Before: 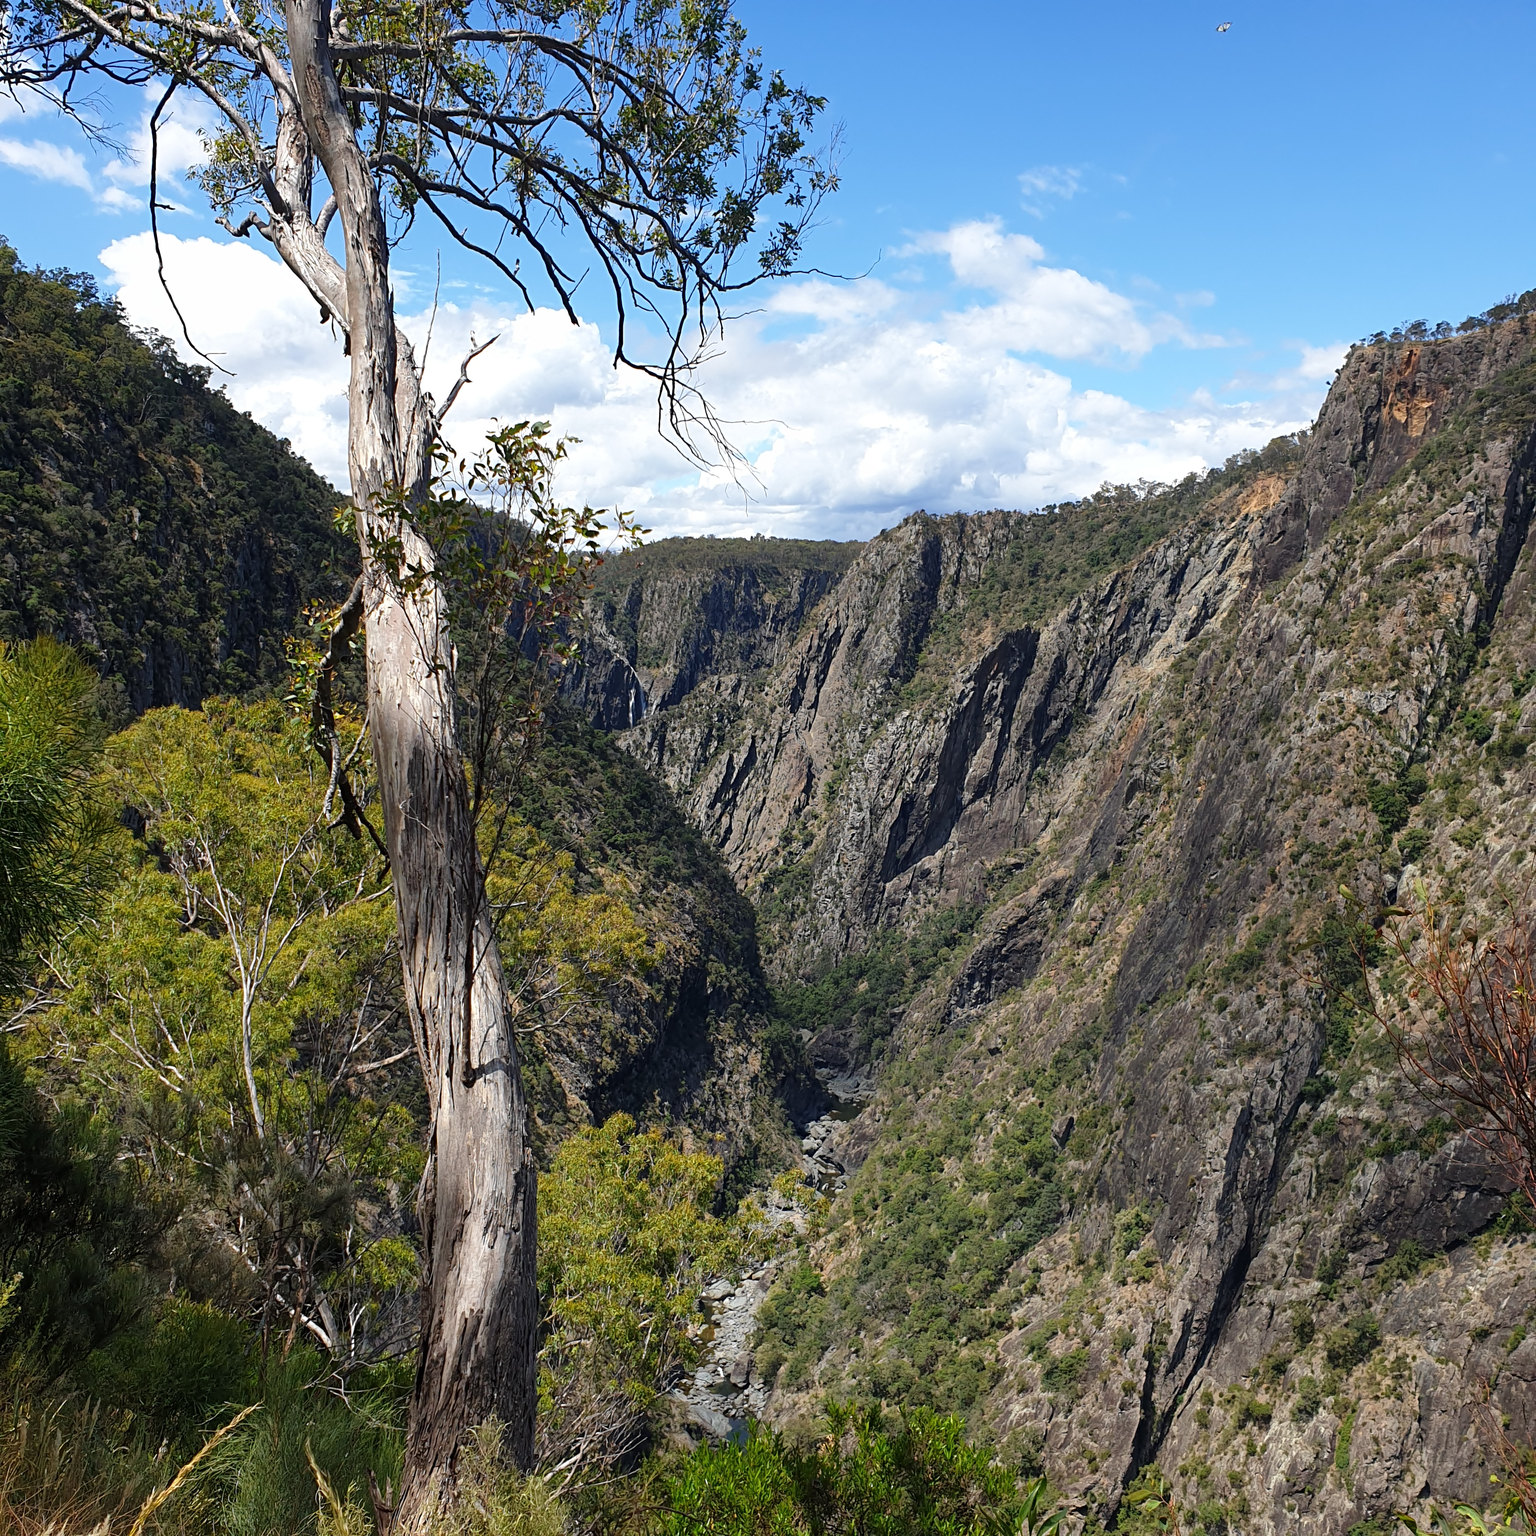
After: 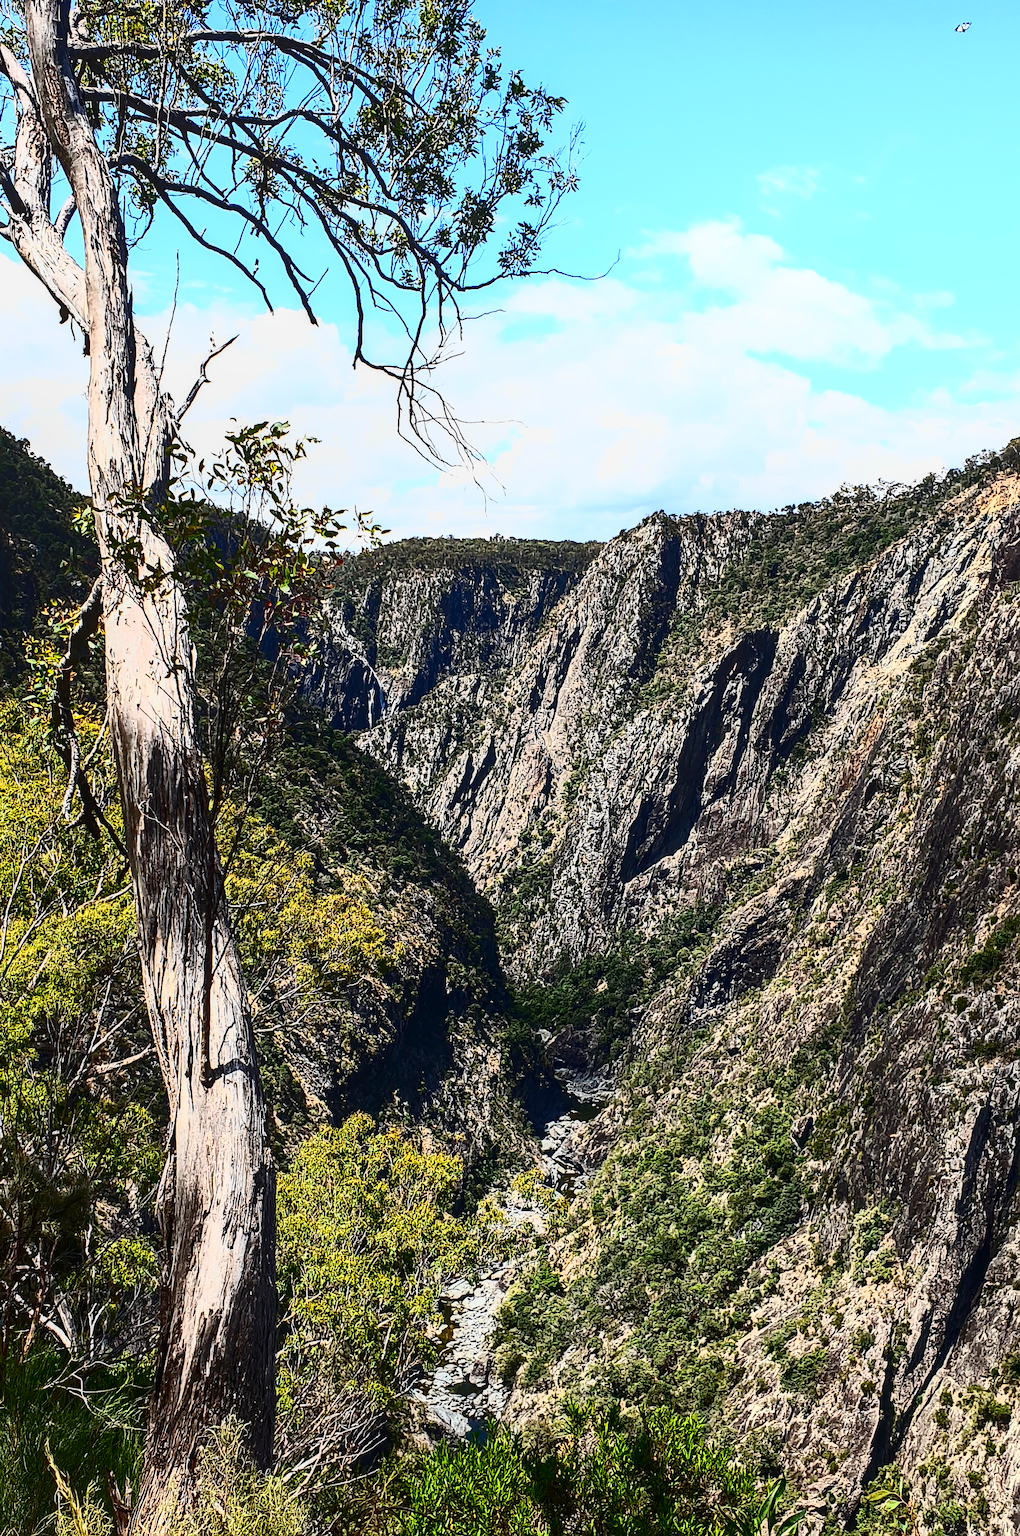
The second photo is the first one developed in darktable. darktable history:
crop: left 17.02%, right 16.535%
color correction: highlights b* -0.037, saturation 1.35
local contrast: on, module defaults
tone equalizer: mask exposure compensation -0.49 EV
sharpen: on, module defaults
contrast brightness saturation: contrast 0.94, brightness 0.195
